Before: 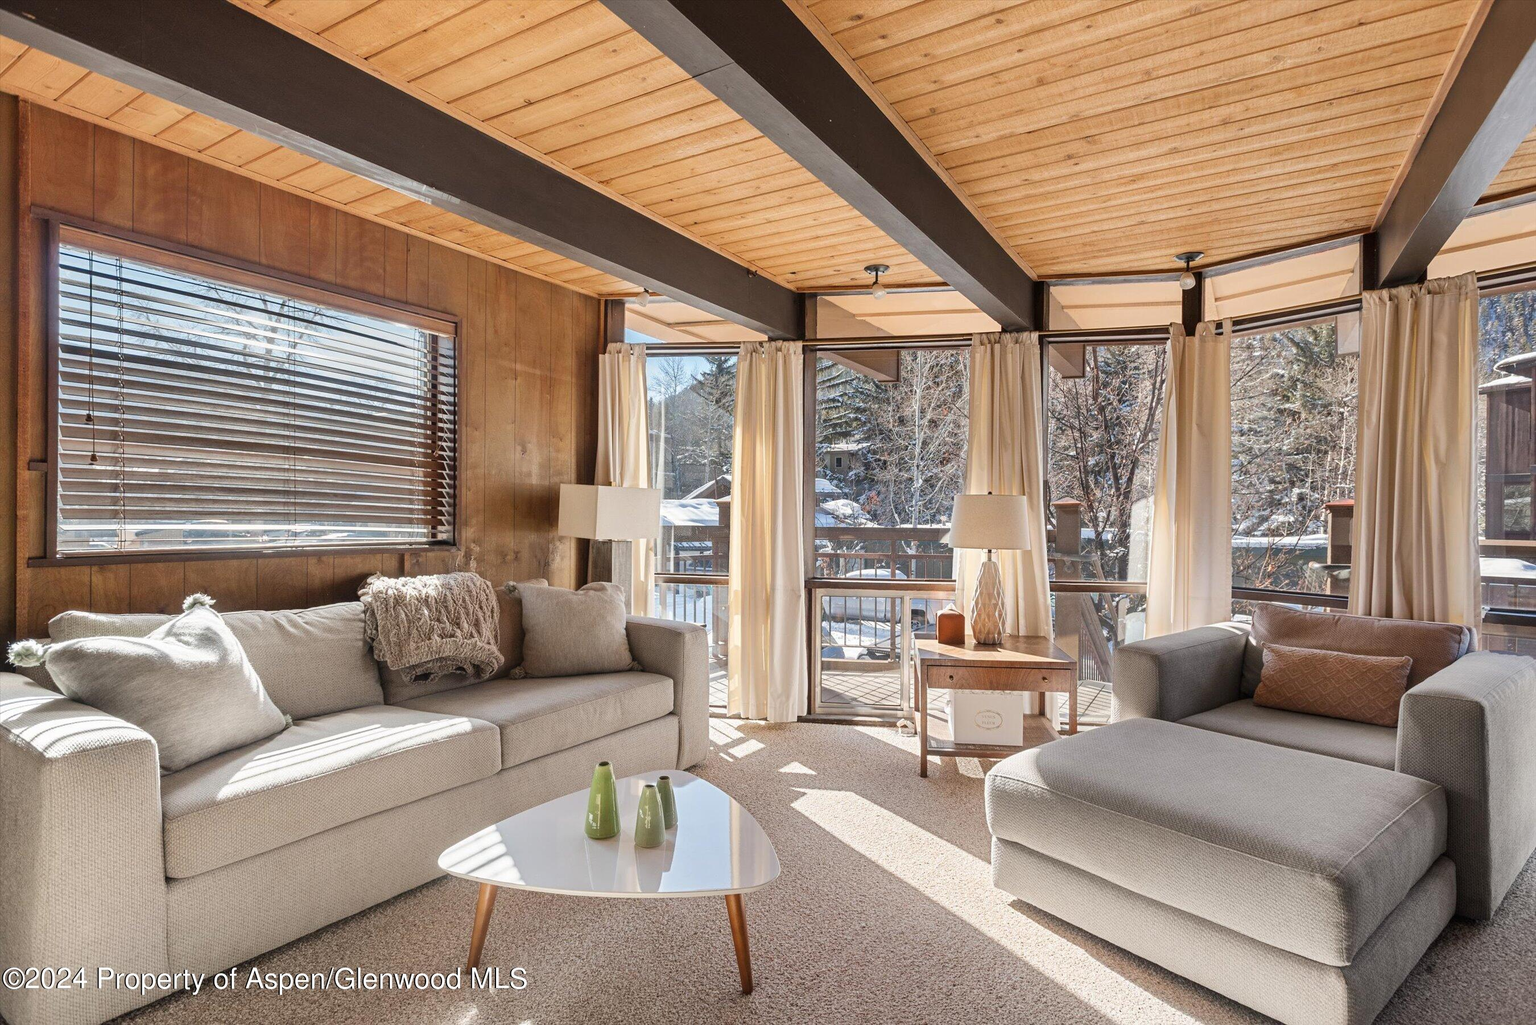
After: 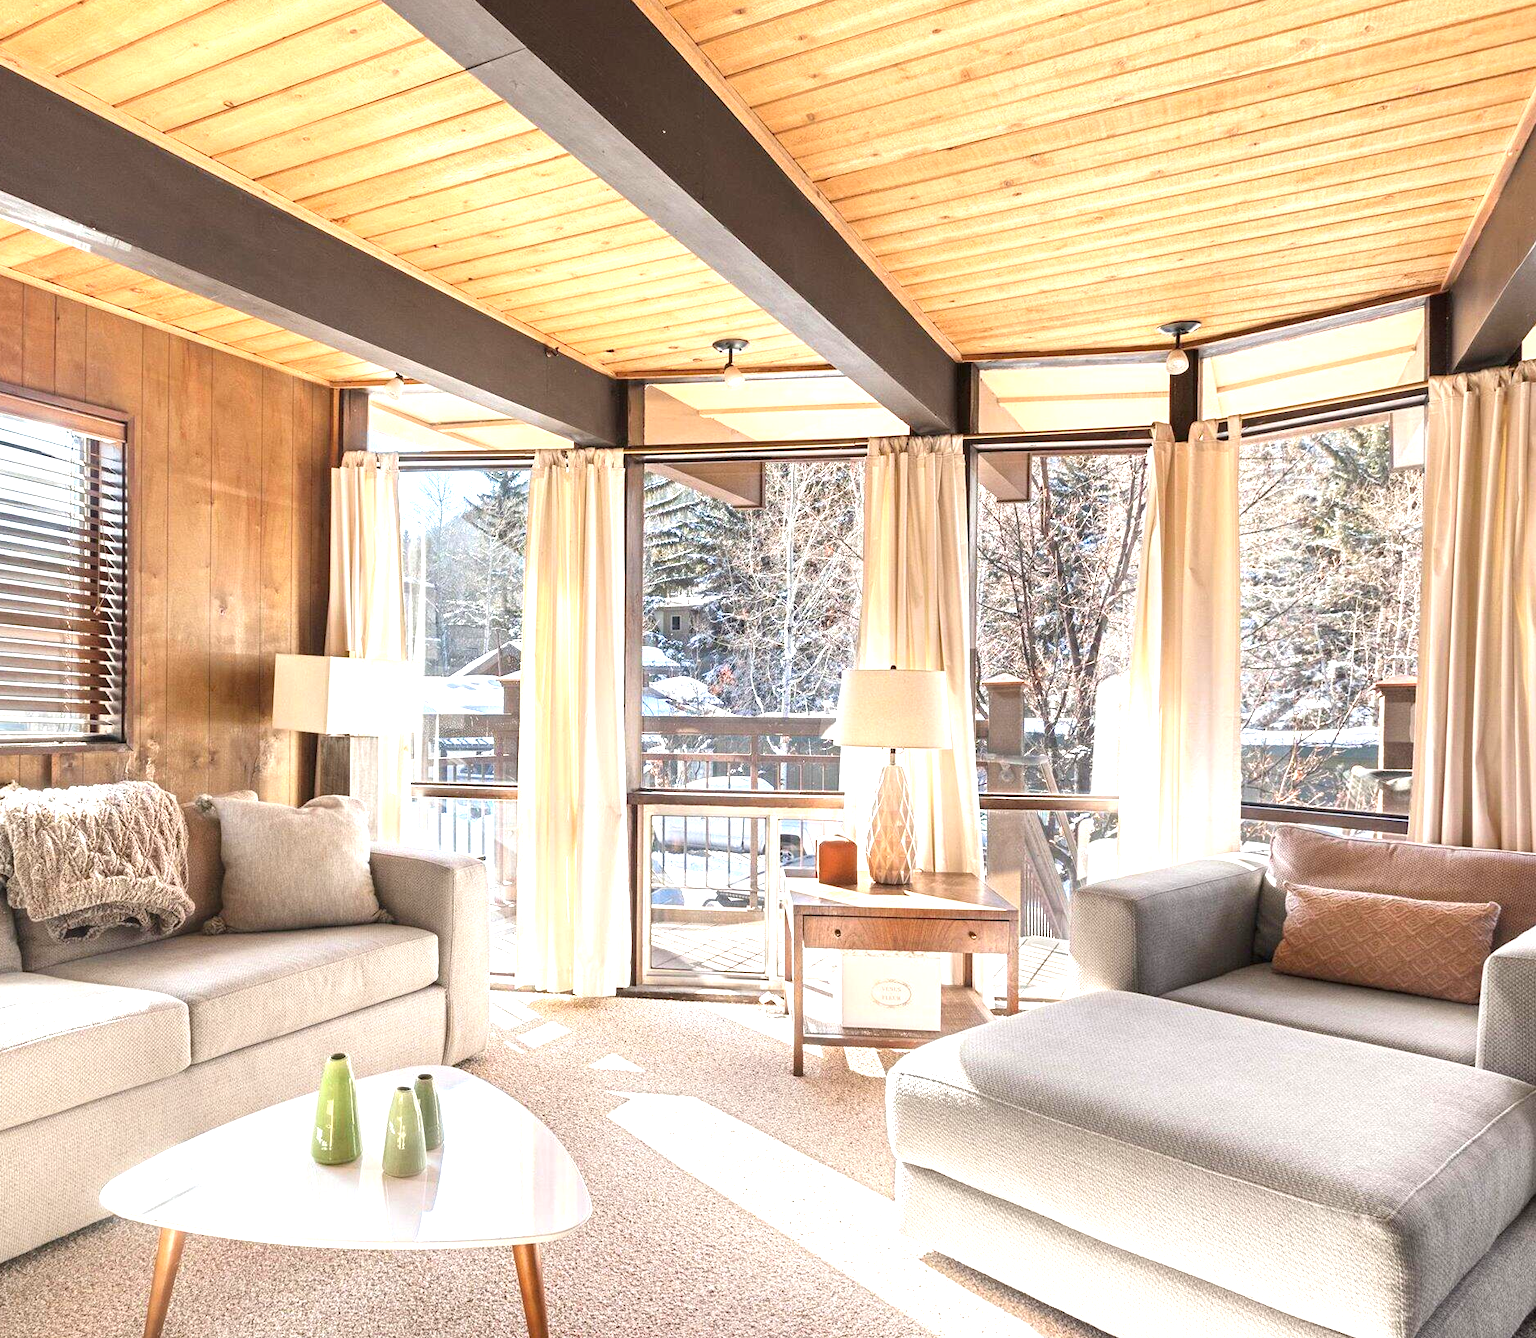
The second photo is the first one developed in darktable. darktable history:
crop and rotate: left 24.034%, top 2.838%, right 6.406%, bottom 6.299%
exposure: black level correction 0, exposure 1.2 EV, compensate highlight preservation false
